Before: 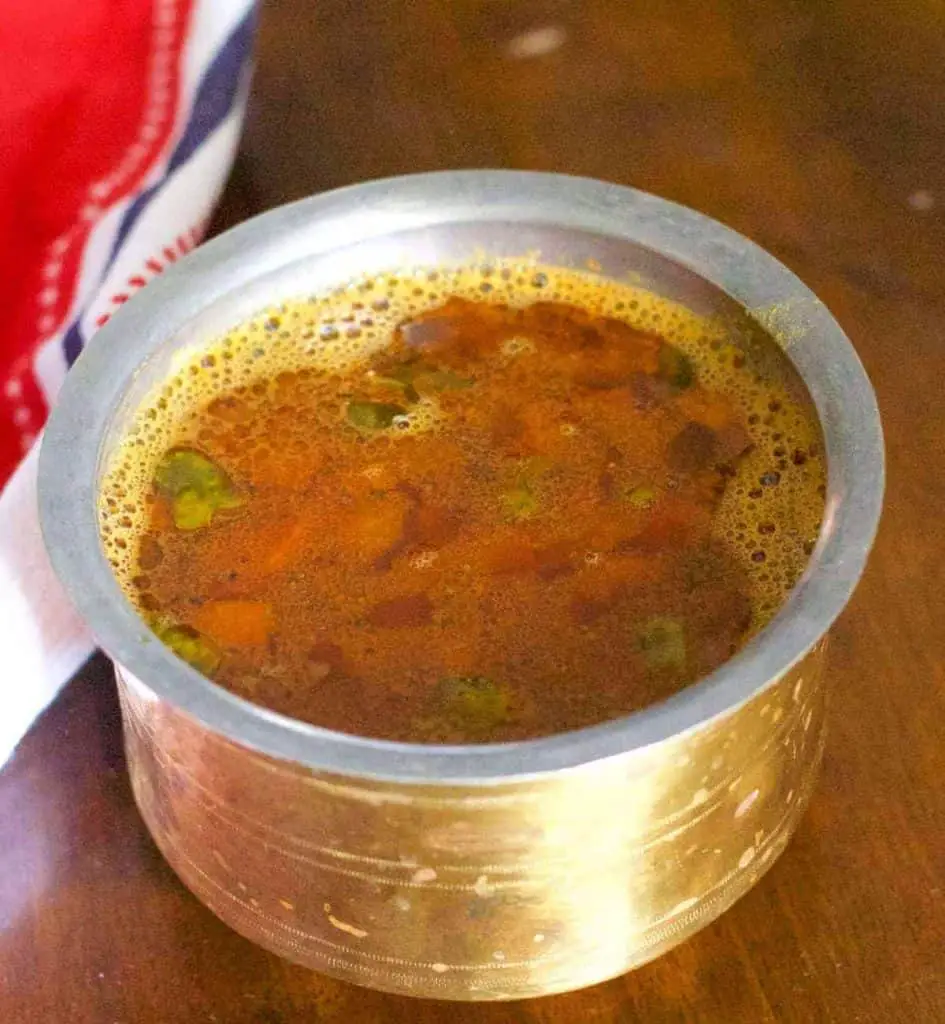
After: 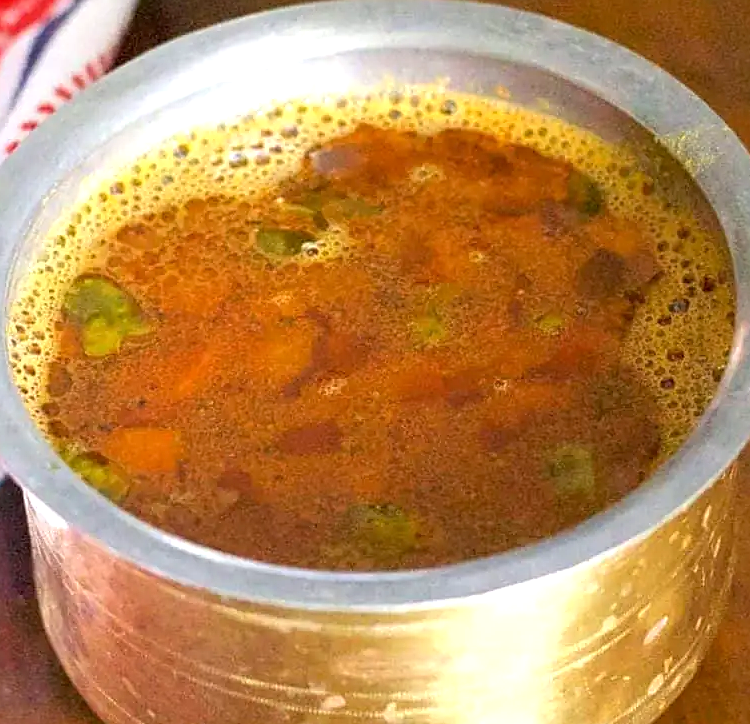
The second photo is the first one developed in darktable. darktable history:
crop: left 9.712%, top 16.928%, right 10.845%, bottom 12.332%
exposure: black level correction 0.001, exposure 0.3 EV, compensate highlight preservation false
sharpen: on, module defaults
